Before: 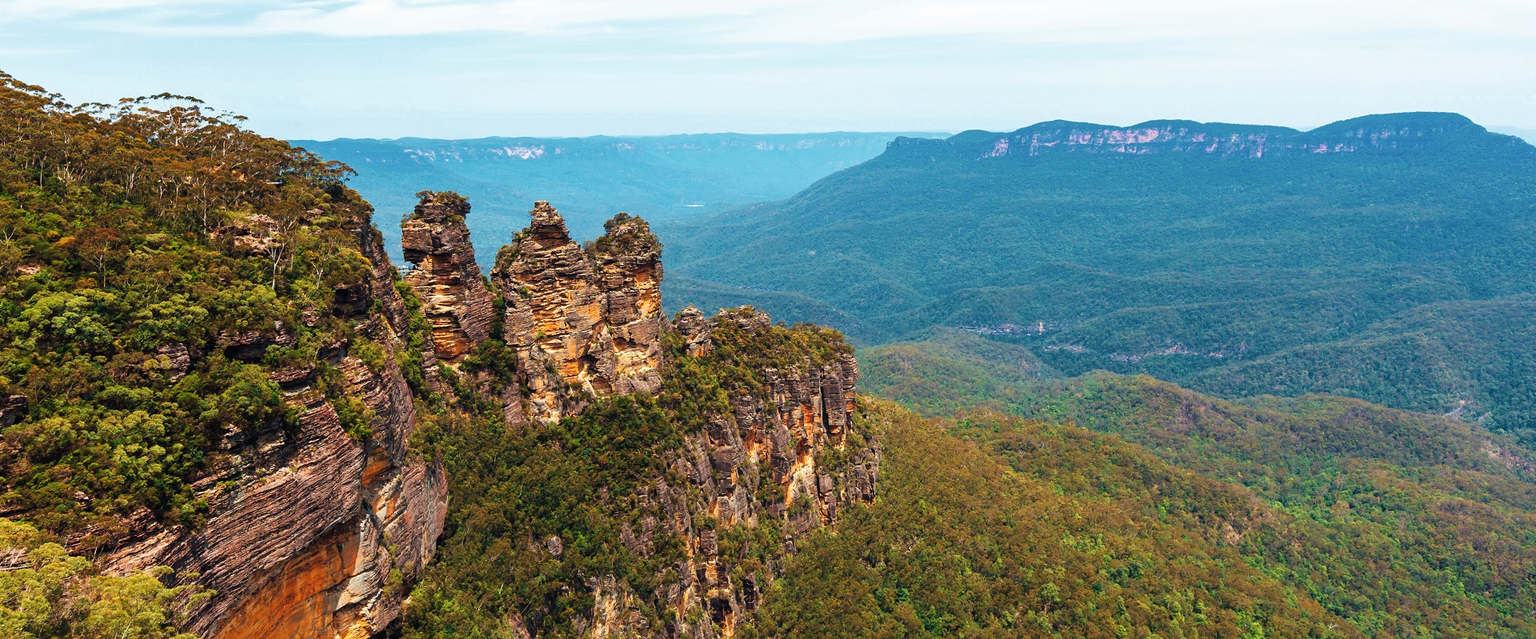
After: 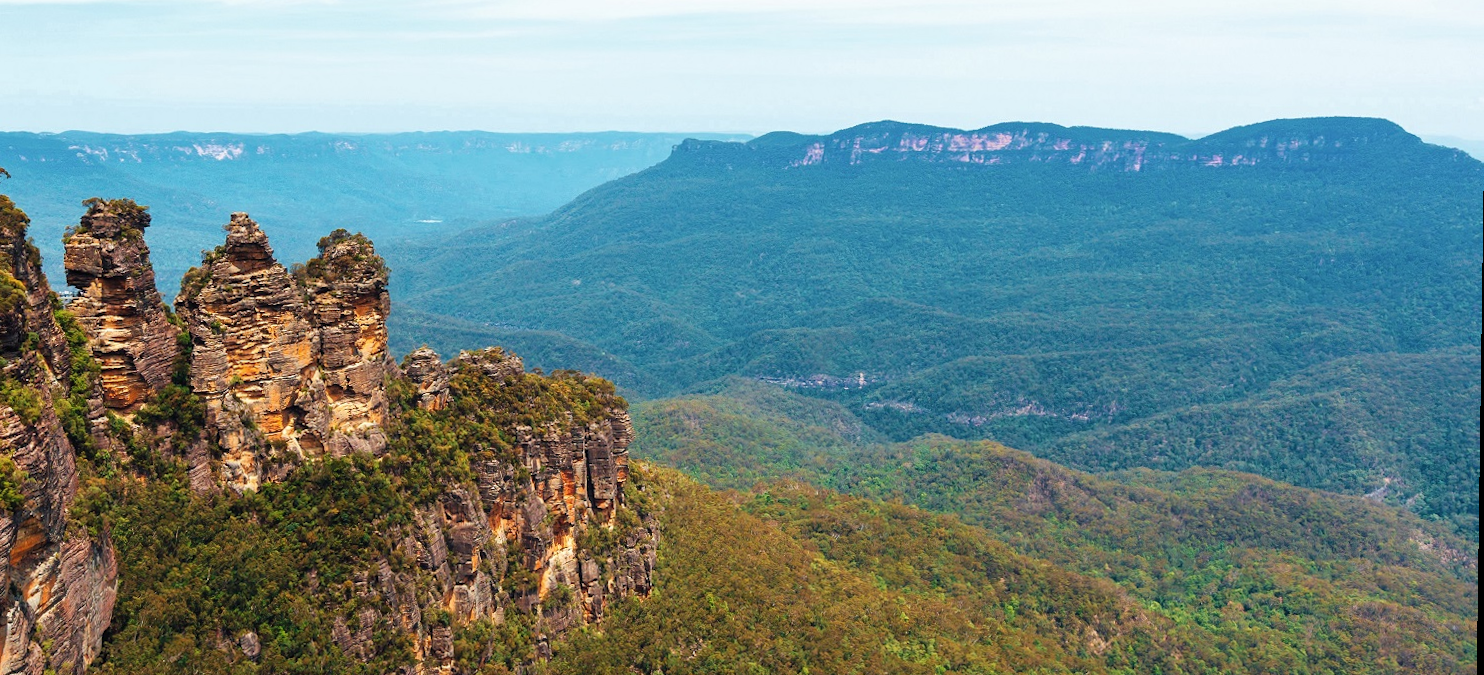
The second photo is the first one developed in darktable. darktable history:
rotate and perspective: rotation 0.8°, automatic cropping off
crop: left 23.095%, top 5.827%, bottom 11.854%
